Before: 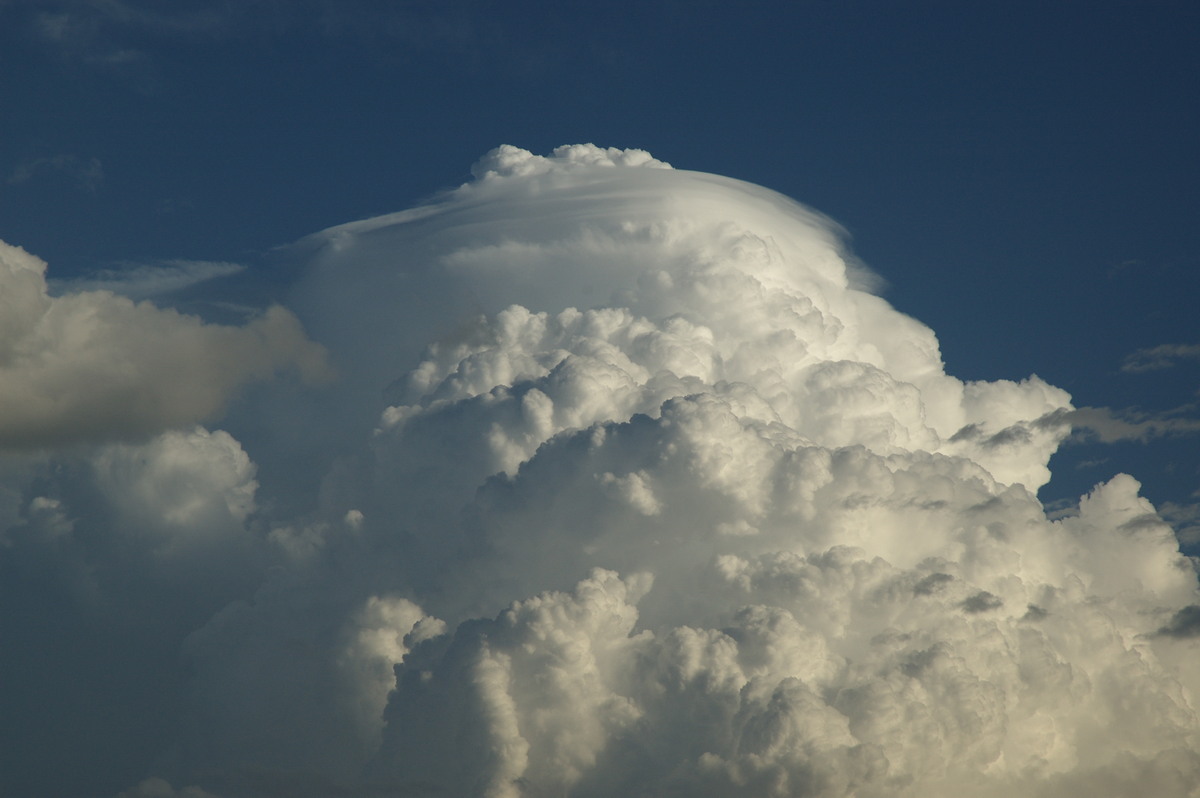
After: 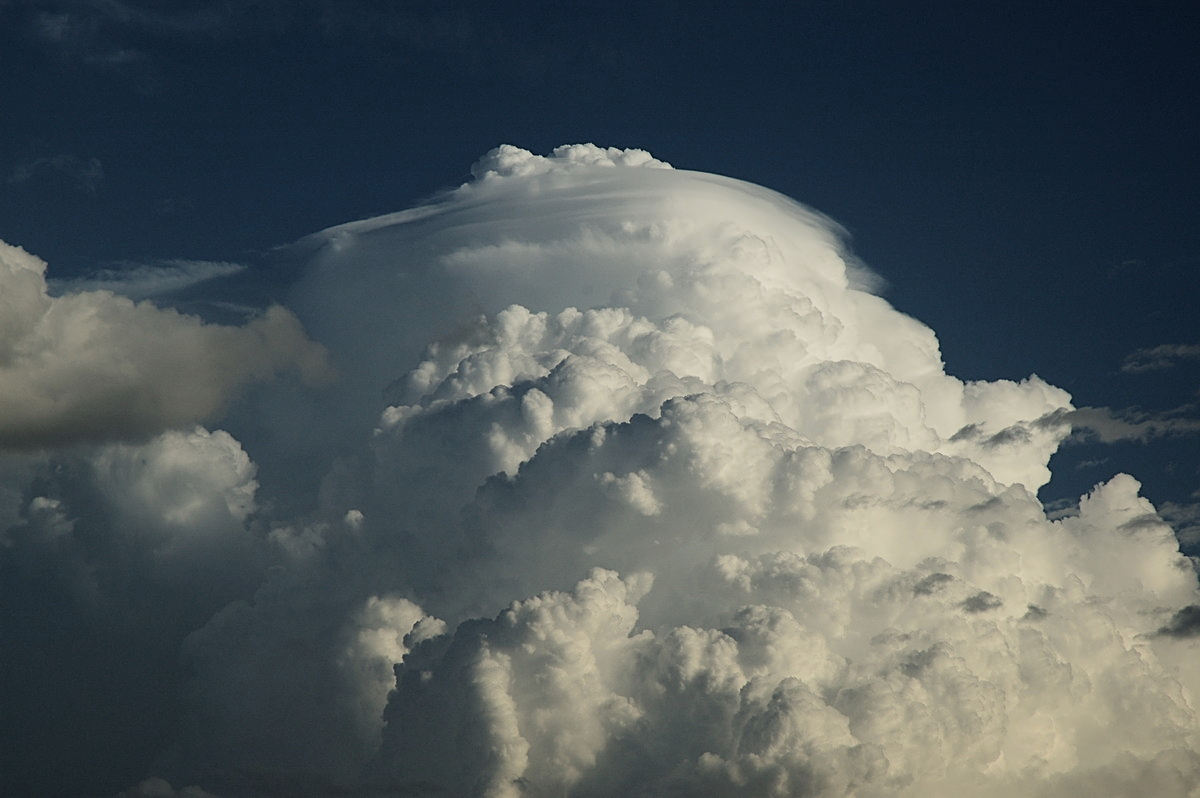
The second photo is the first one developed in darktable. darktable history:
sharpen: on, module defaults
filmic rgb: black relative exposure -4.97 EV, white relative exposure 3.97 EV, threshold 5.96 EV, hardness 2.88, contrast 1.391, enable highlight reconstruction true
